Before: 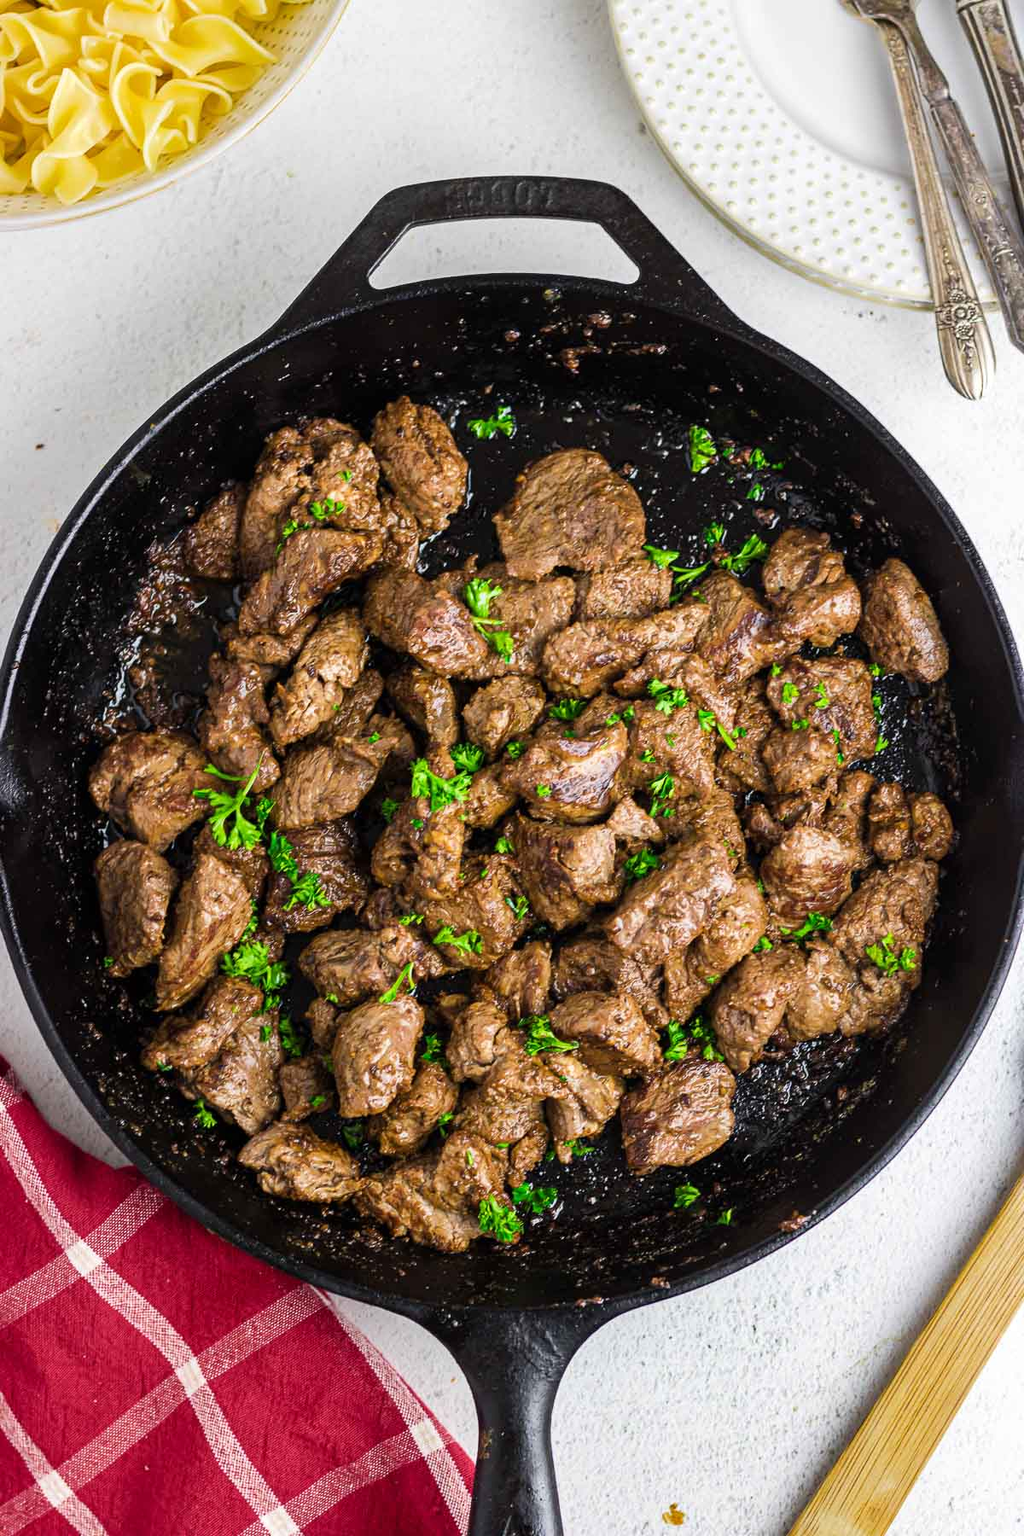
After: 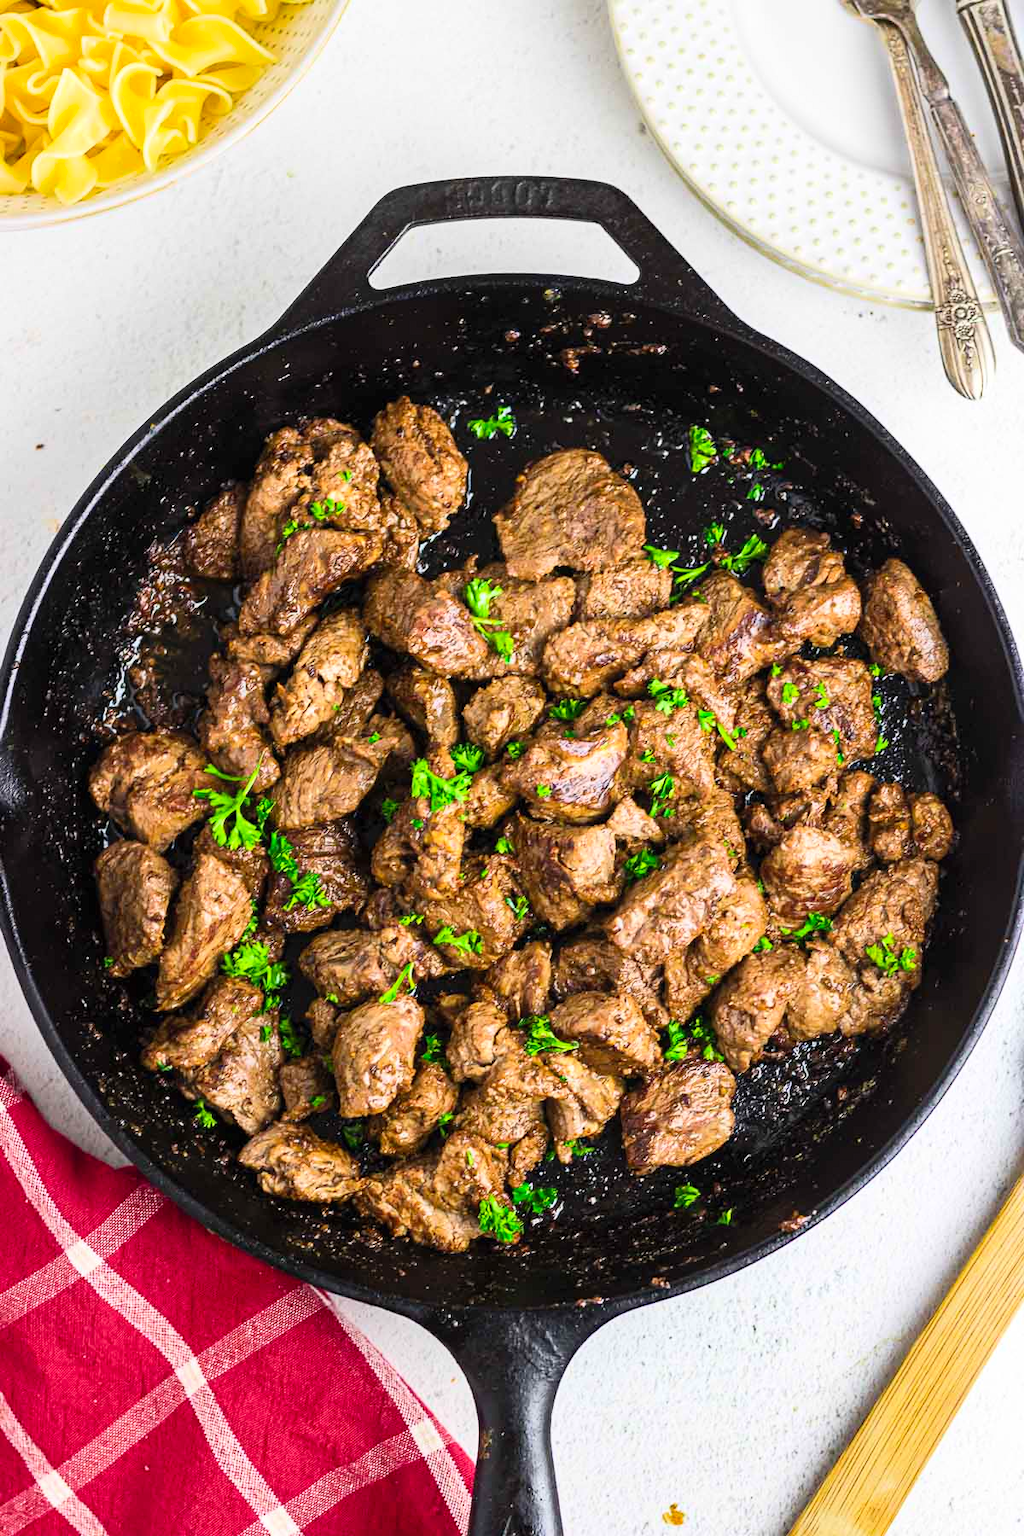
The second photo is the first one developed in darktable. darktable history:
contrast brightness saturation: contrast 0.197, brightness 0.155, saturation 0.221
